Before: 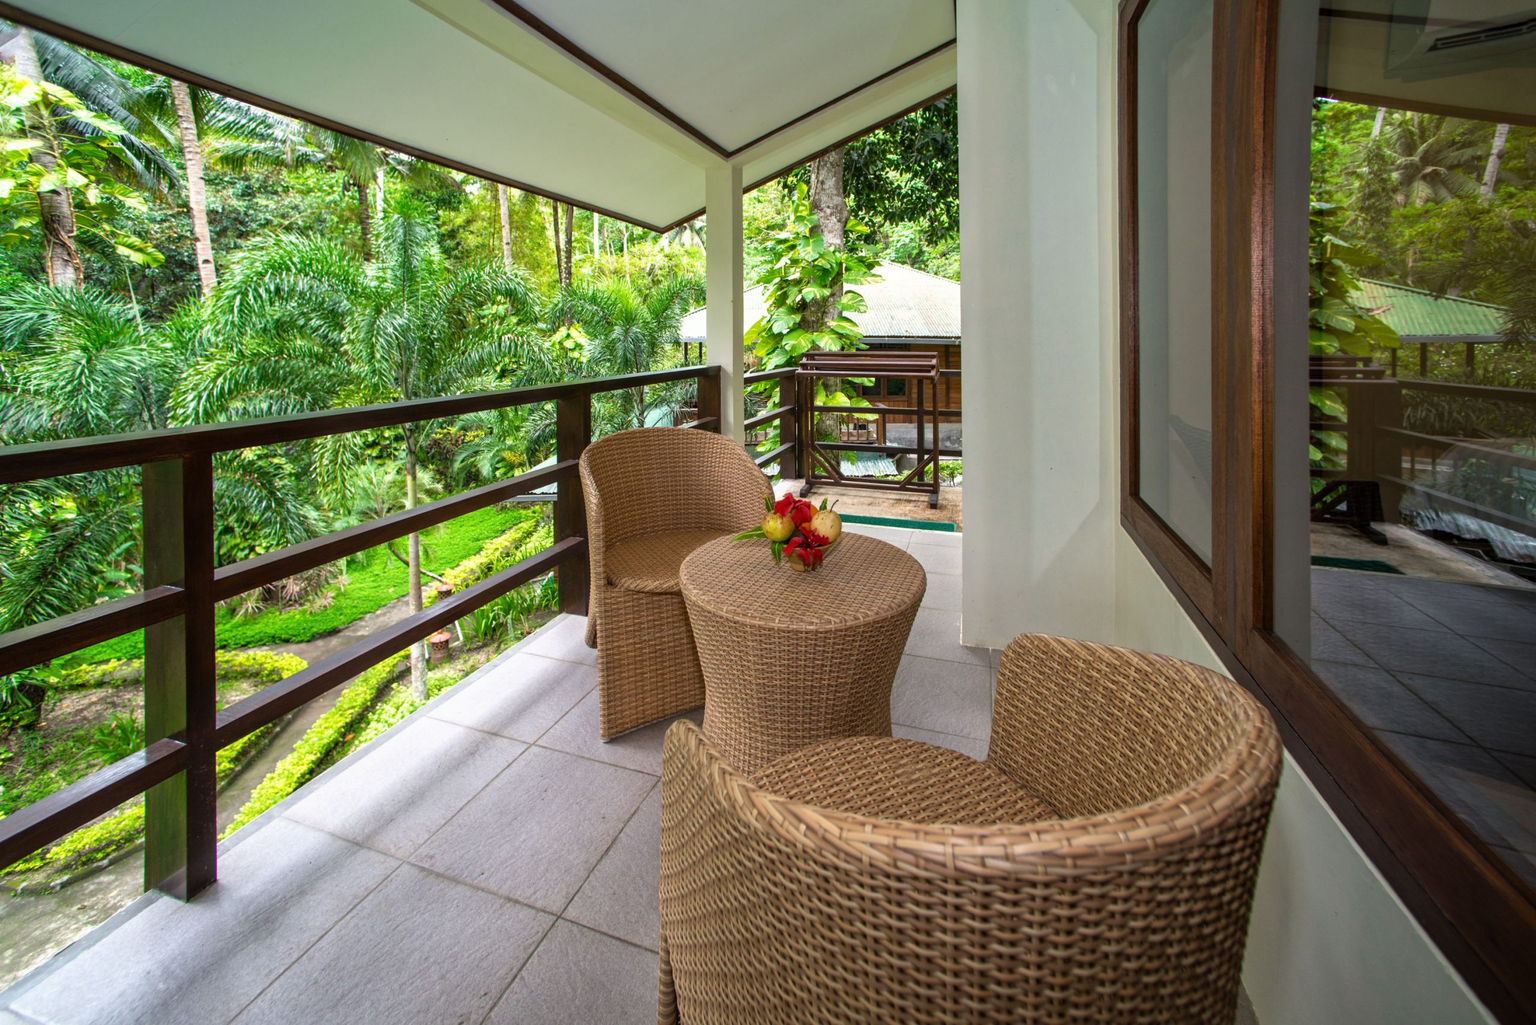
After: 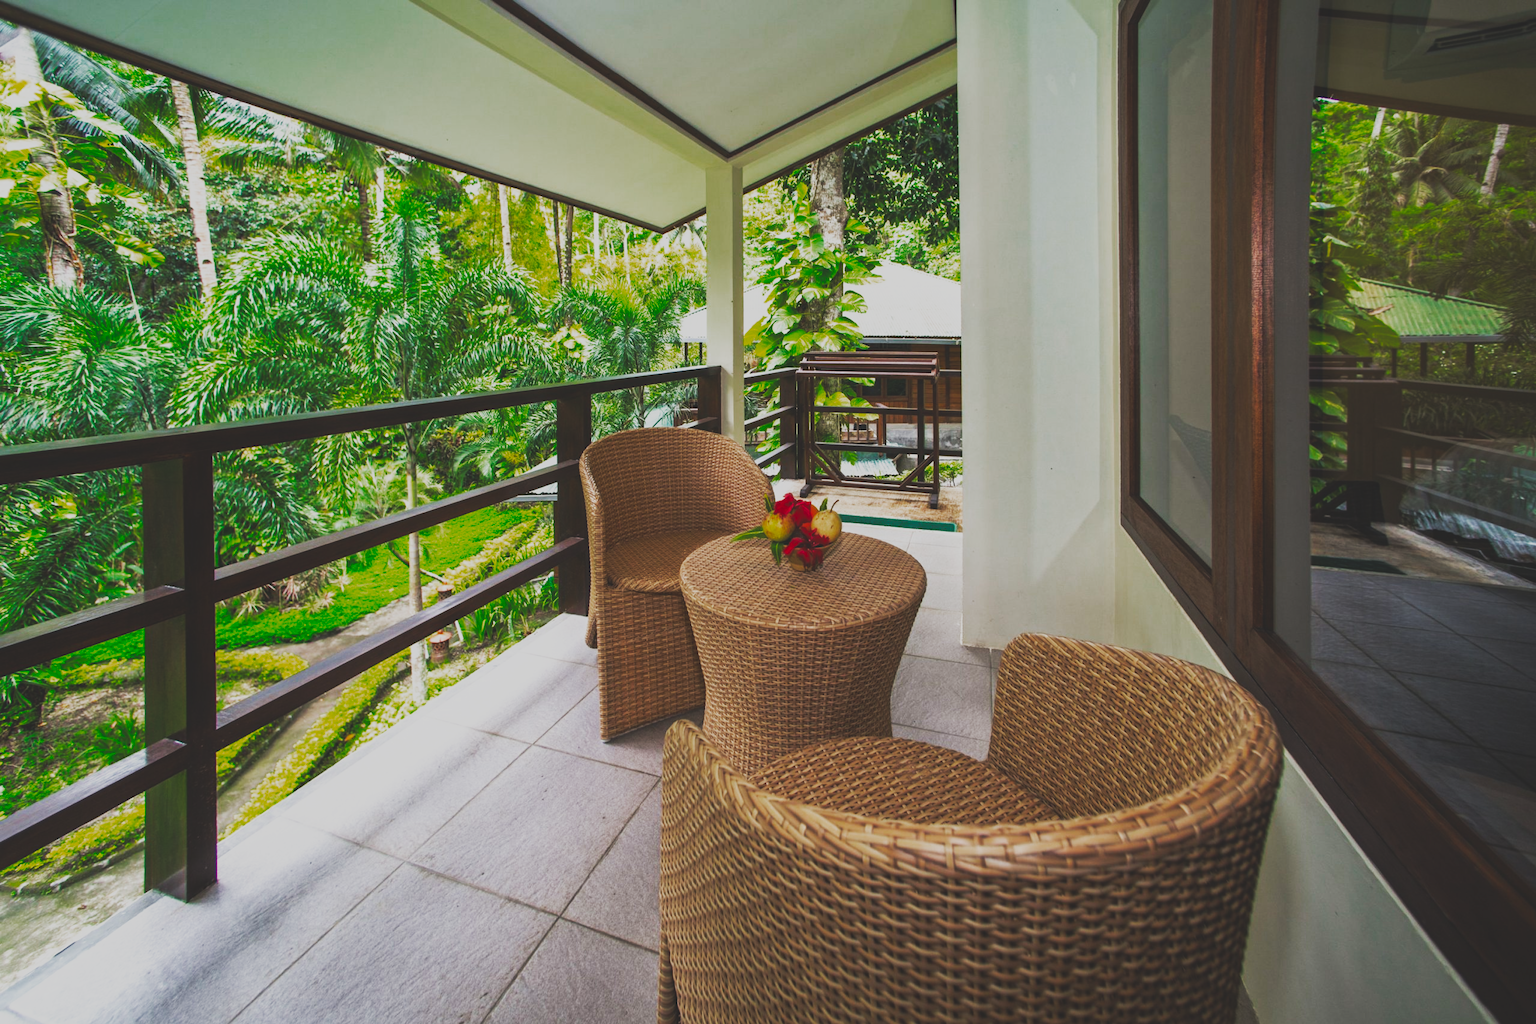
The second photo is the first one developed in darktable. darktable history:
tone curve: curves: ch0 [(0, 0.148) (0.191, 0.225) (0.39, 0.373) (0.669, 0.716) (0.847, 0.818) (1, 0.839)], preserve colors none
color zones: curves: ch0 [(0, 0.425) (0.143, 0.422) (0.286, 0.42) (0.429, 0.419) (0.571, 0.419) (0.714, 0.42) (0.857, 0.422) (1, 0.425)]
